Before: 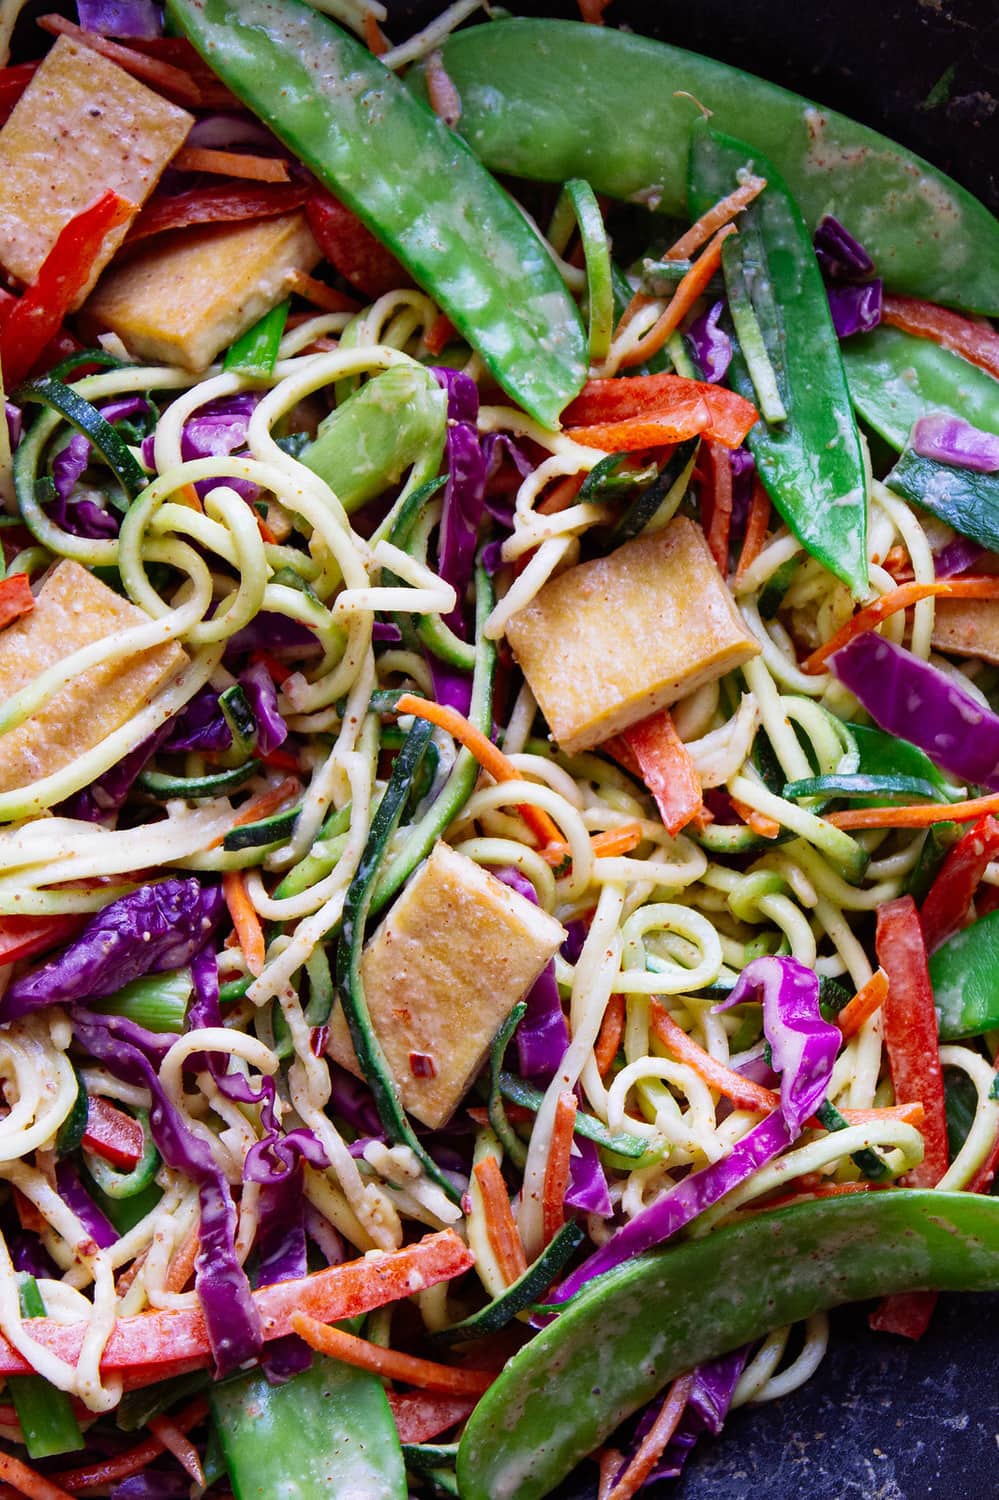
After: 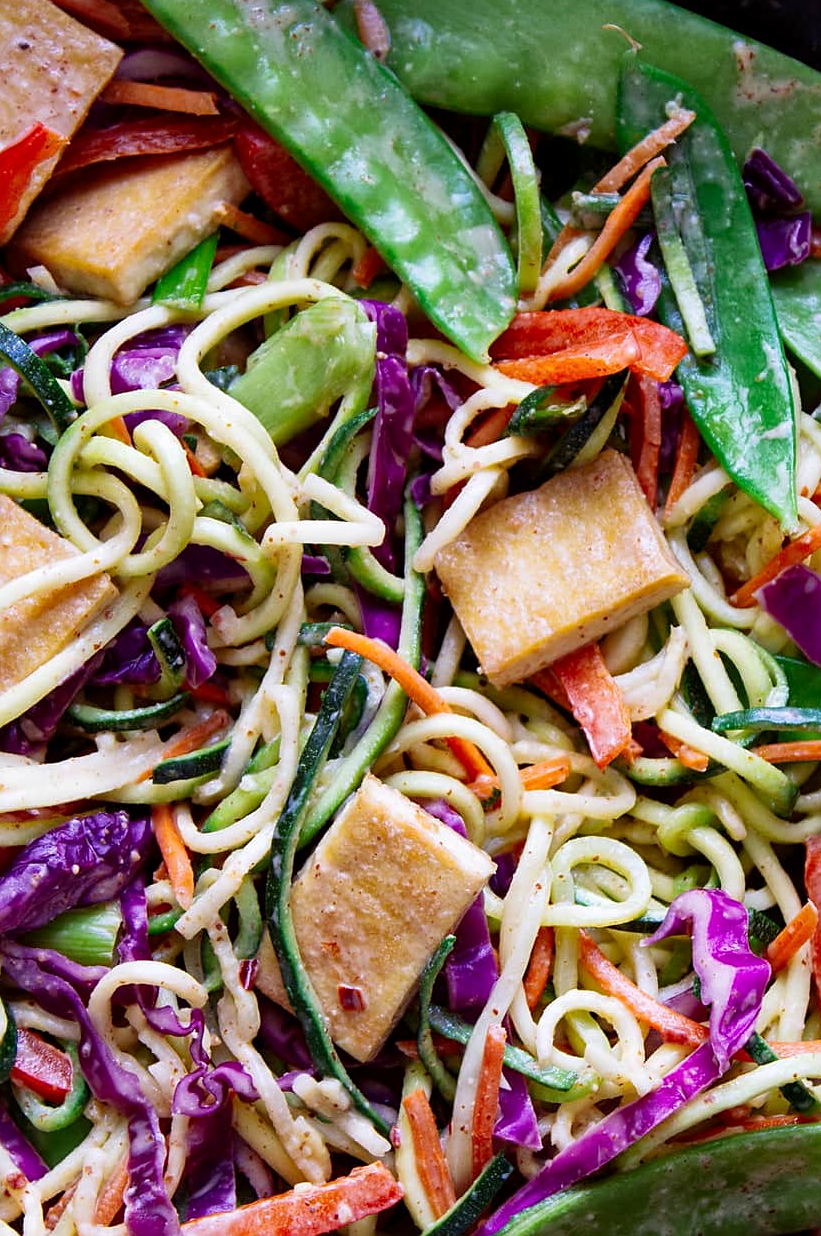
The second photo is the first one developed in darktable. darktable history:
sharpen: amount 0.216
crop and rotate: left 7.156%, top 4.503%, right 10.59%, bottom 13.095%
local contrast: mode bilateral grid, contrast 21, coarseness 49, detail 128%, midtone range 0.2
